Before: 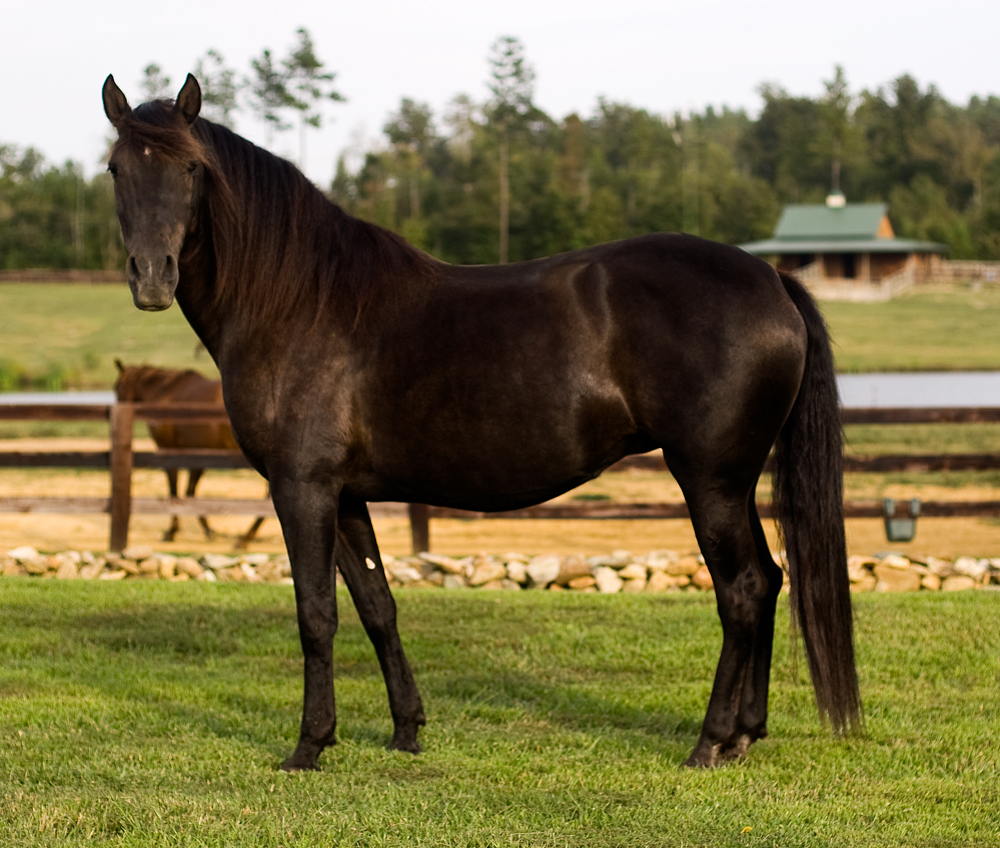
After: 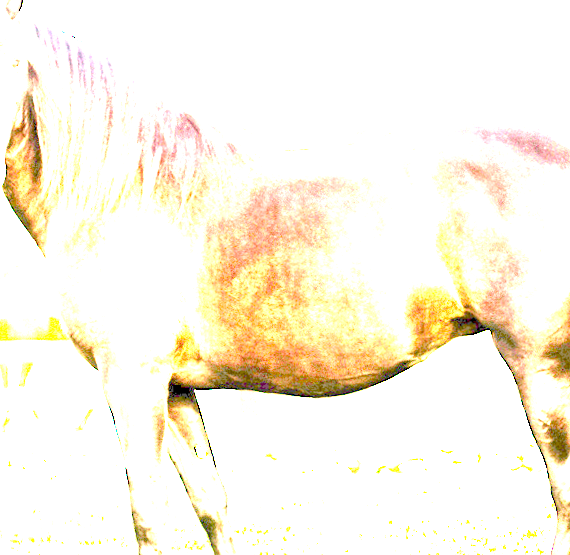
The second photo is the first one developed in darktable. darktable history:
crop: left 16.202%, top 11.208%, right 26.045%, bottom 20.557%
exposure: exposure 8 EV, compensate highlight preservation false
rotate and perspective: rotation -1.32°, lens shift (horizontal) -0.031, crop left 0.015, crop right 0.985, crop top 0.047, crop bottom 0.982
